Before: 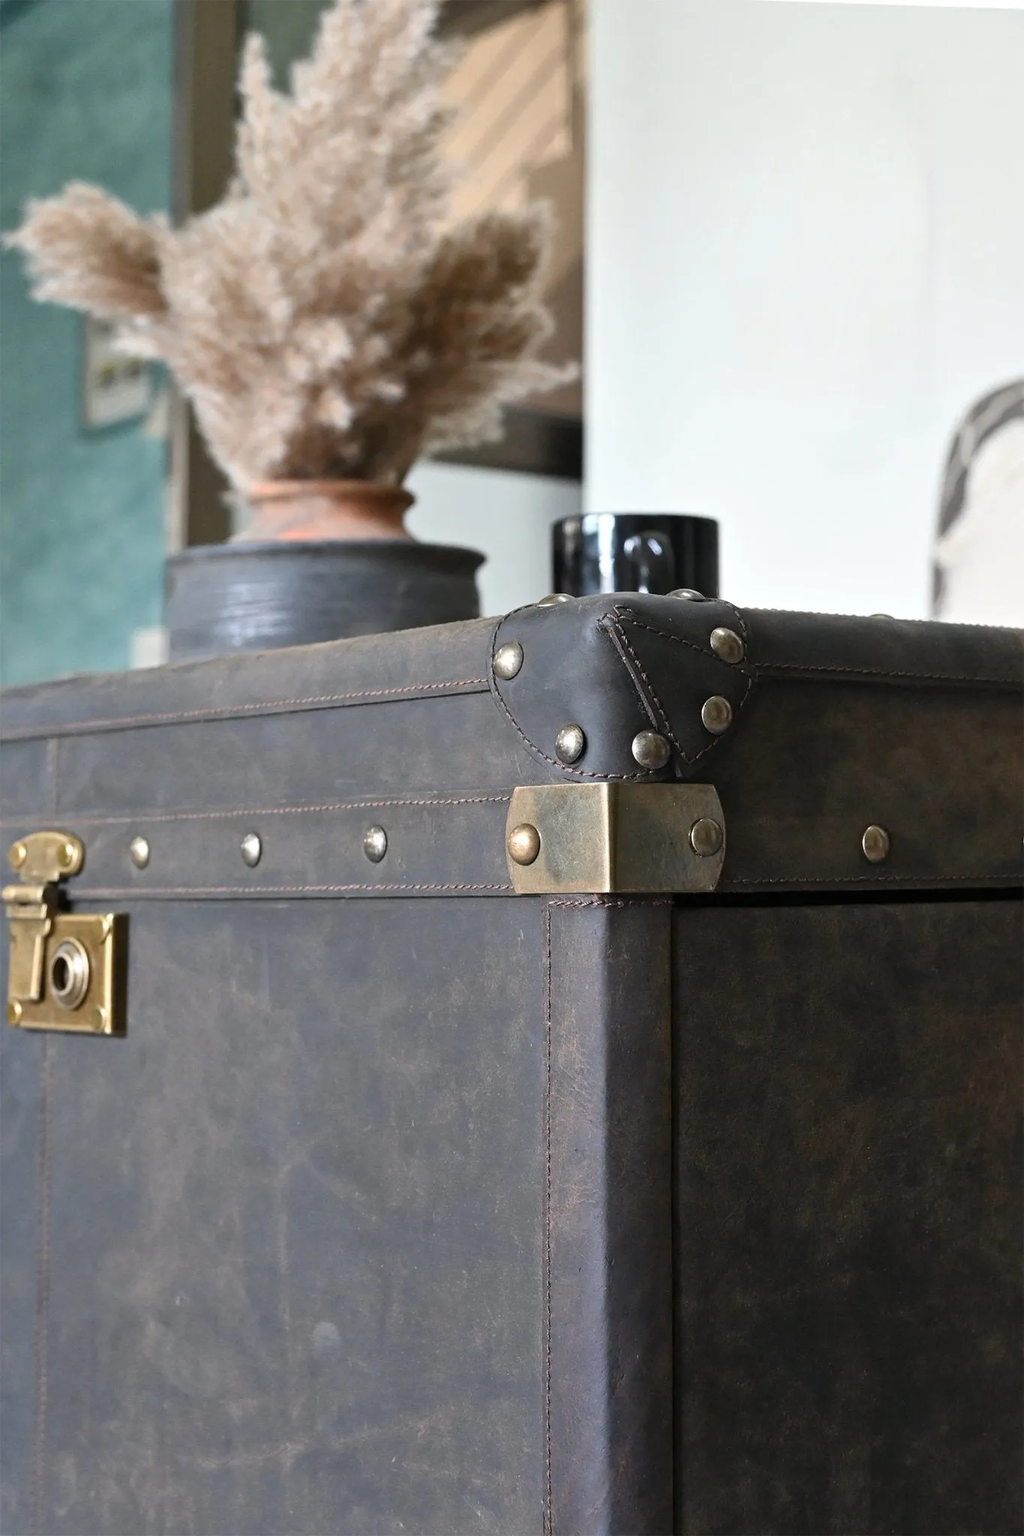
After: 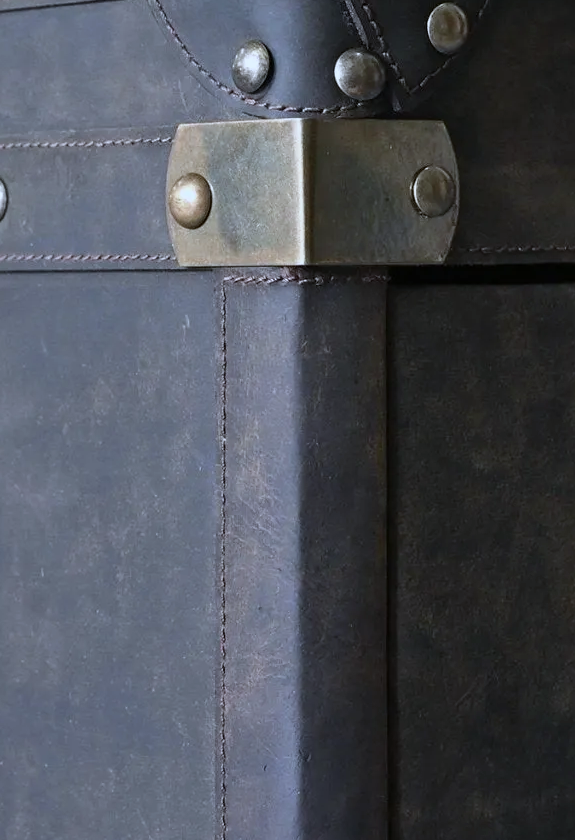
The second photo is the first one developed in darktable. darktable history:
crop: left 37.221%, top 45.169%, right 20.63%, bottom 13.777%
exposure: exposure -0.177 EV, compensate highlight preservation false
shadows and highlights: radius 108.52, shadows 23.73, highlights -59.32, low approximation 0.01, soften with gaussian
white balance: red 0.931, blue 1.11
